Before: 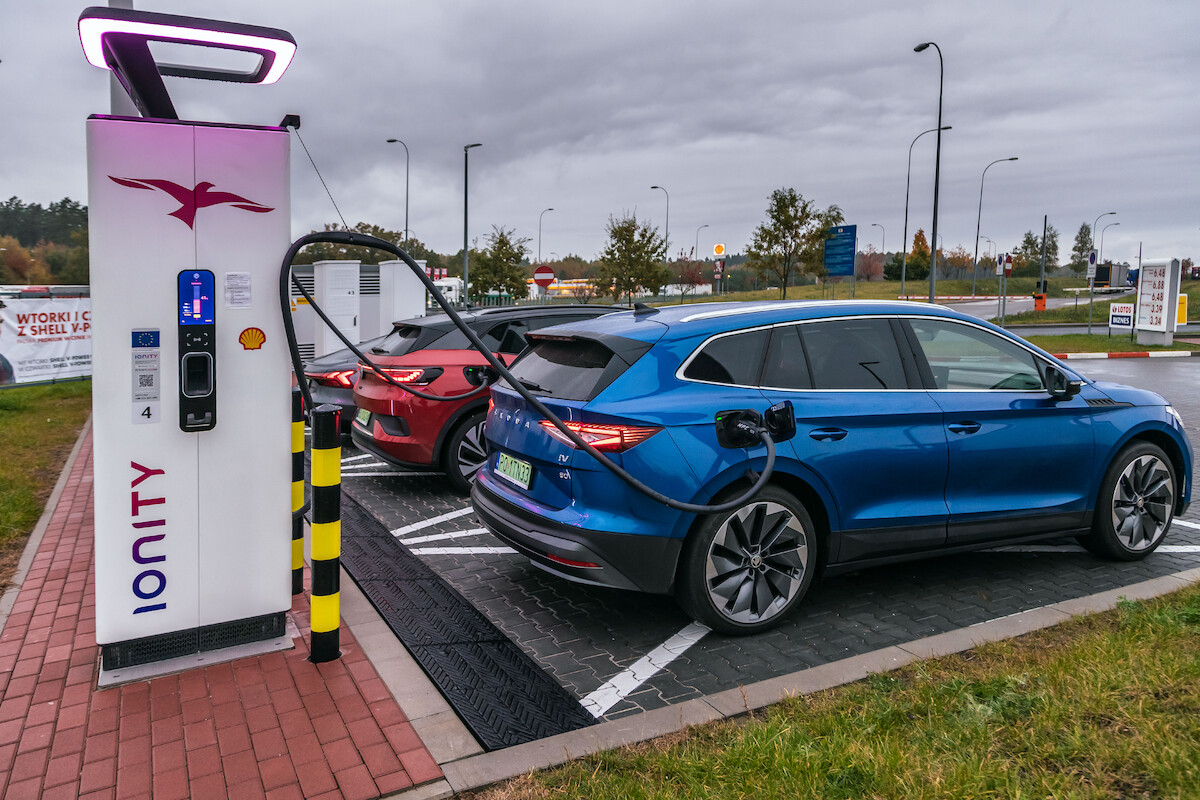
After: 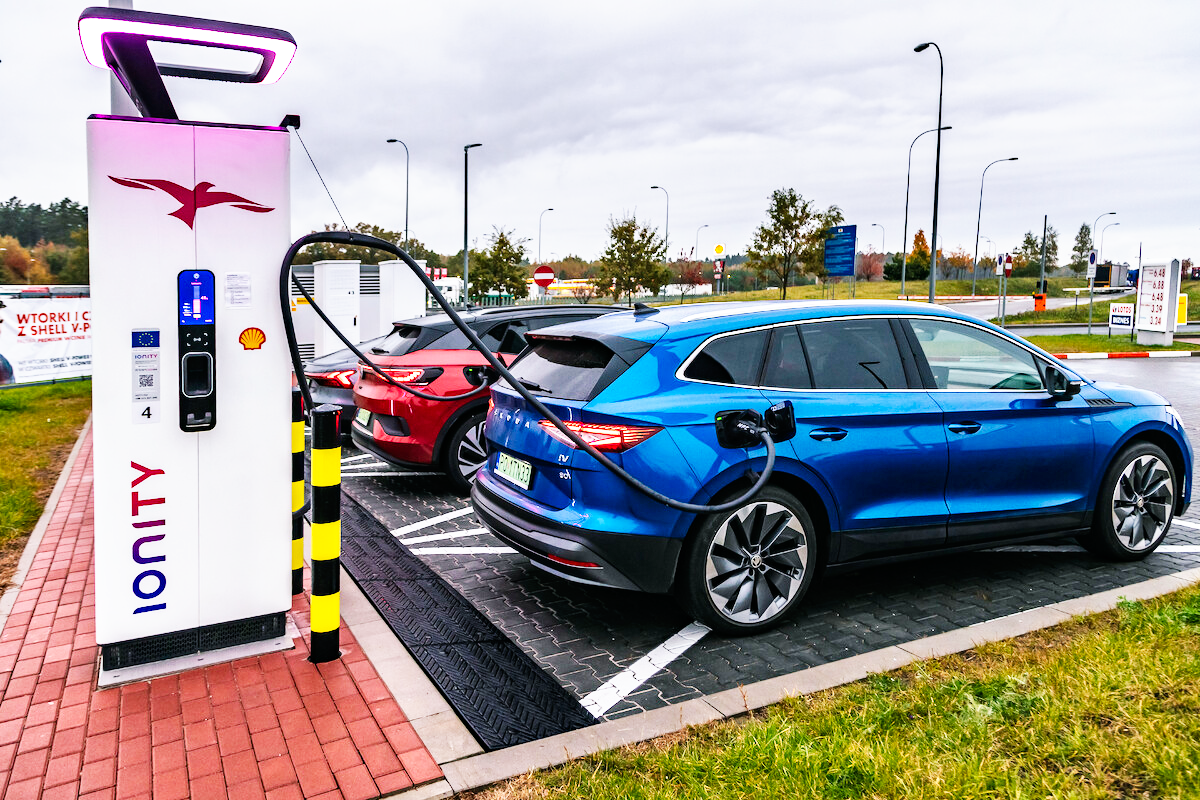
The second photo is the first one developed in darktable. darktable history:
base curve: curves: ch0 [(0, 0) (0.007, 0.004) (0.027, 0.03) (0.046, 0.07) (0.207, 0.54) (0.442, 0.872) (0.673, 0.972) (1, 1)], preserve colors none
haze removal: compatibility mode true, adaptive false
